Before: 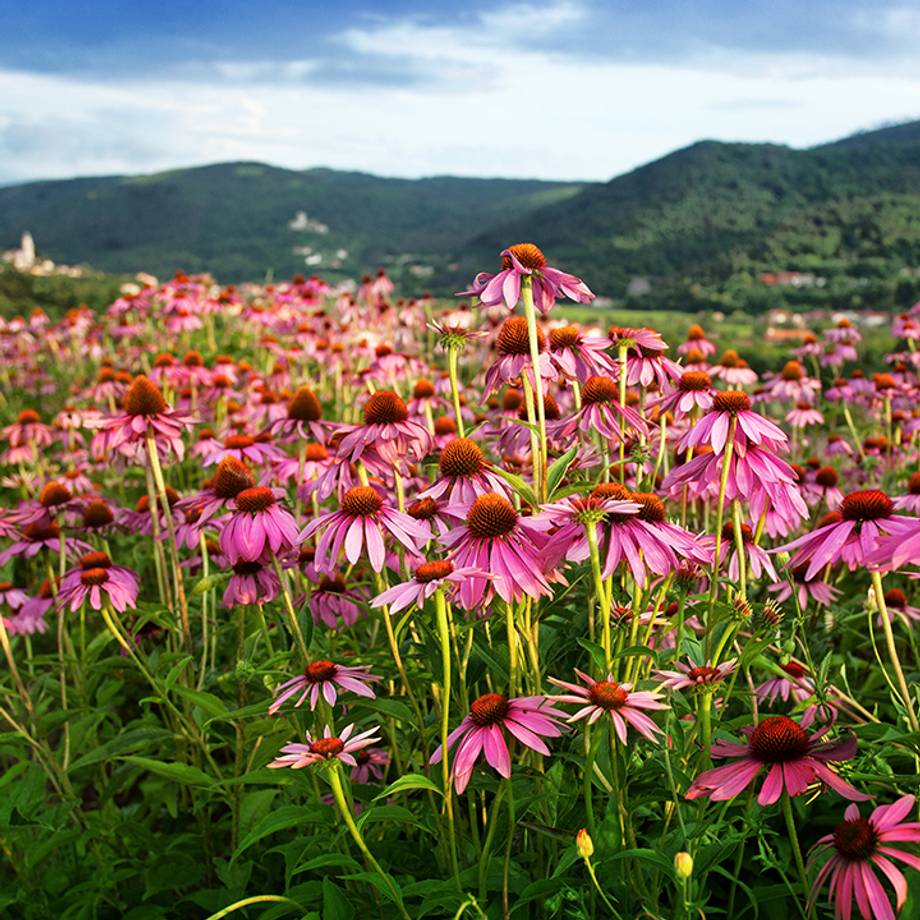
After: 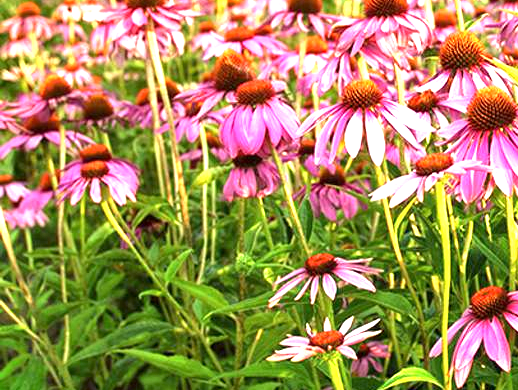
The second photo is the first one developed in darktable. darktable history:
exposure: black level correction 0, exposure 1.52 EV, compensate highlight preservation false
crop: top 44.296%, right 43.688%, bottom 13.231%
local contrast: highlights 107%, shadows 99%, detail 119%, midtone range 0.2
